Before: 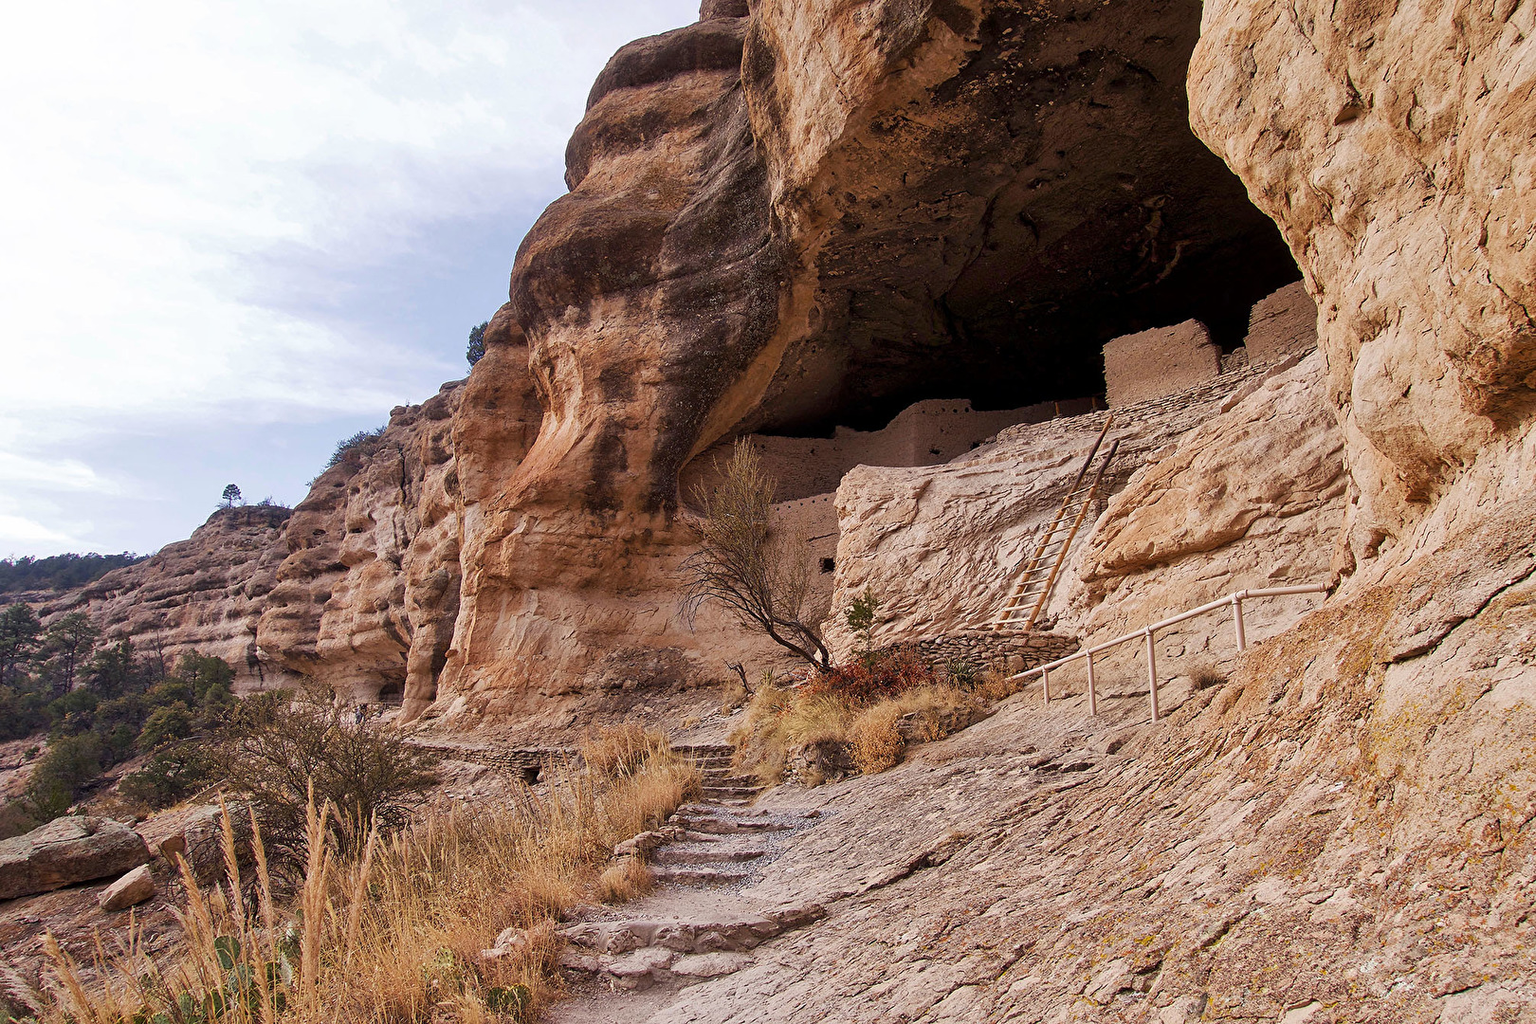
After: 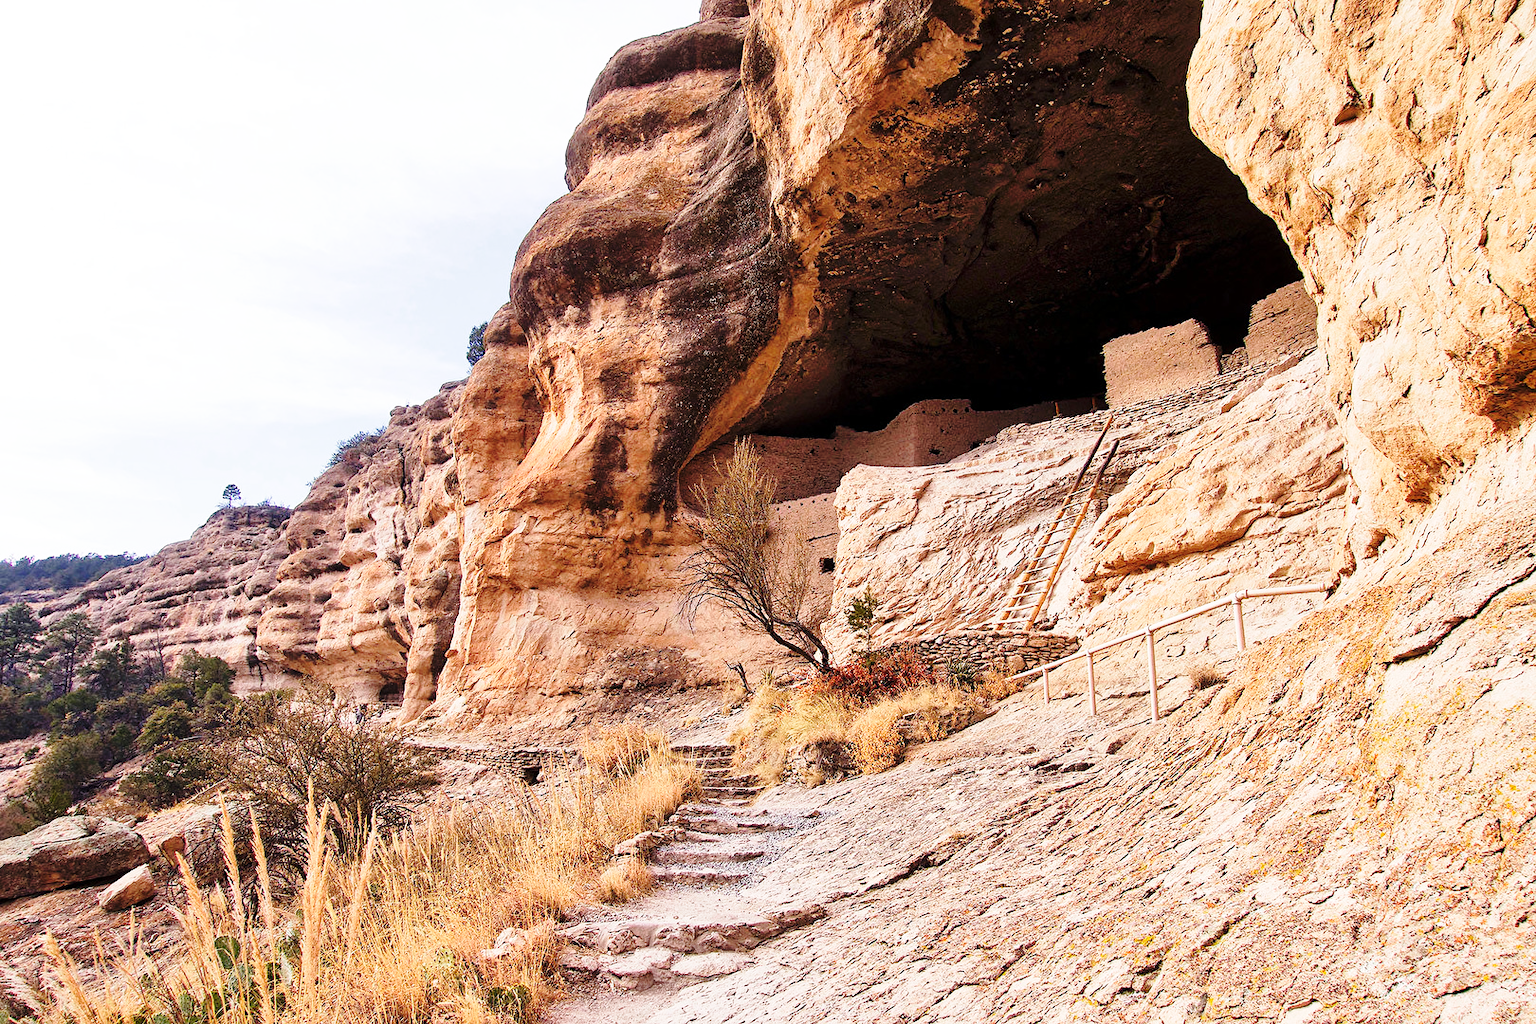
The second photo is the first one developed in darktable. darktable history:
base curve: curves: ch0 [(0, 0) (0.028, 0.03) (0.105, 0.232) (0.387, 0.748) (0.754, 0.968) (1, 1)], preserve colors none
color zones: curves: ch0 [(0.25, 0.5) (0.347, 0.092) (0.75, 0.5)]; ch1 [(0.25, 0.5) (0.33, 0.51) (0.75, 0.5)]
